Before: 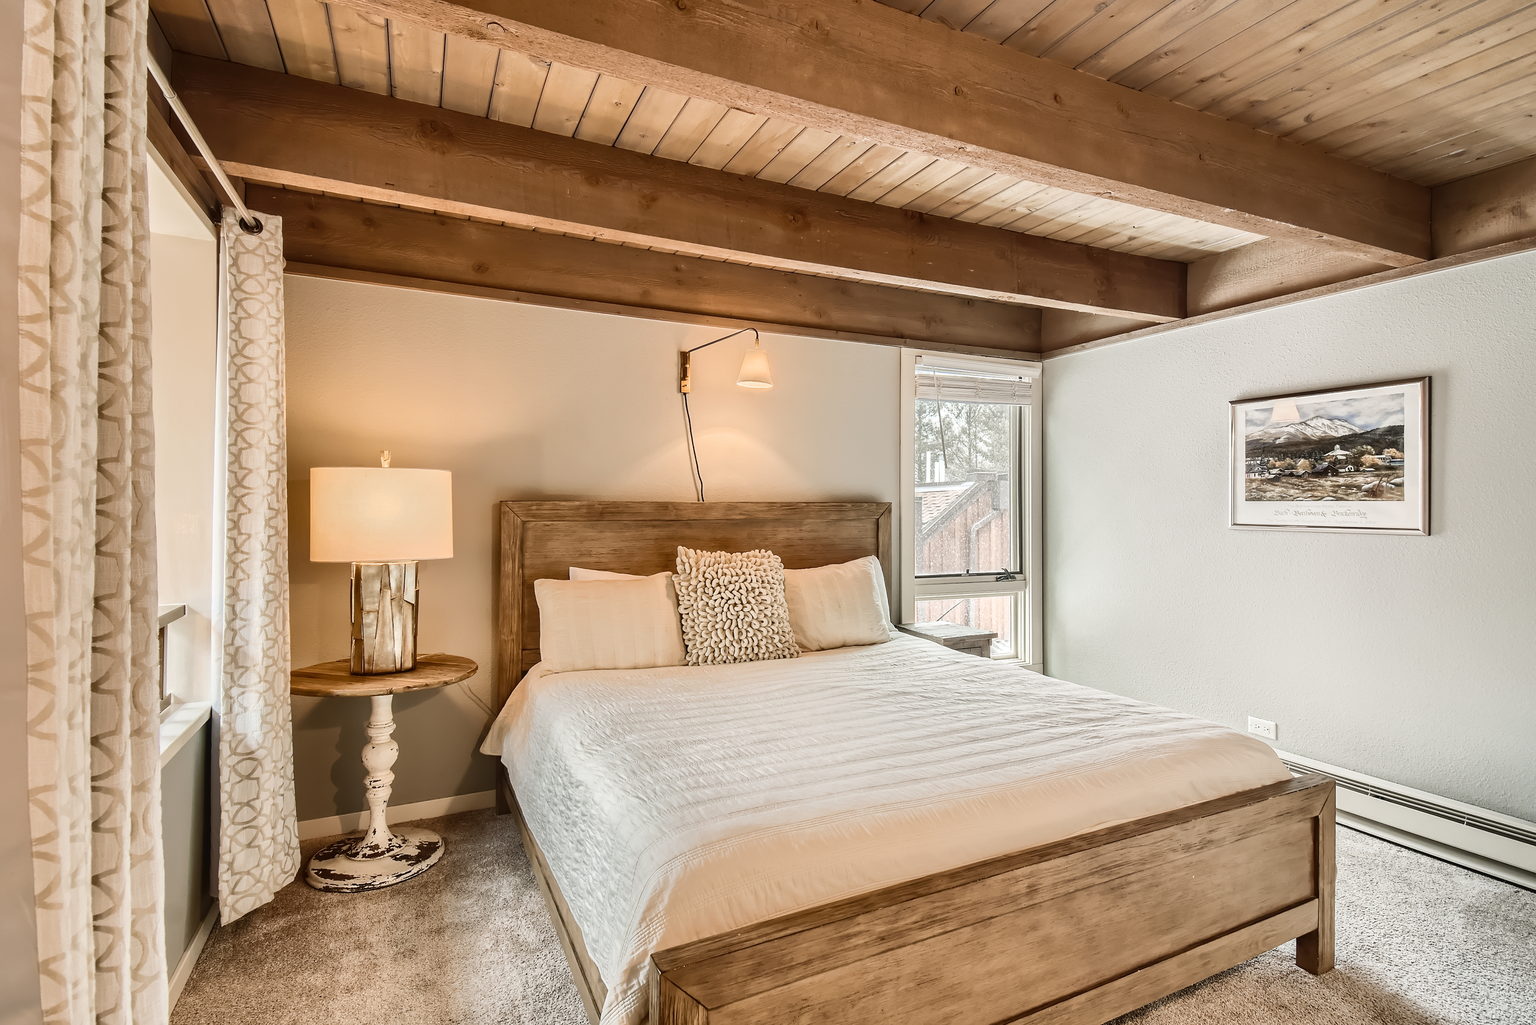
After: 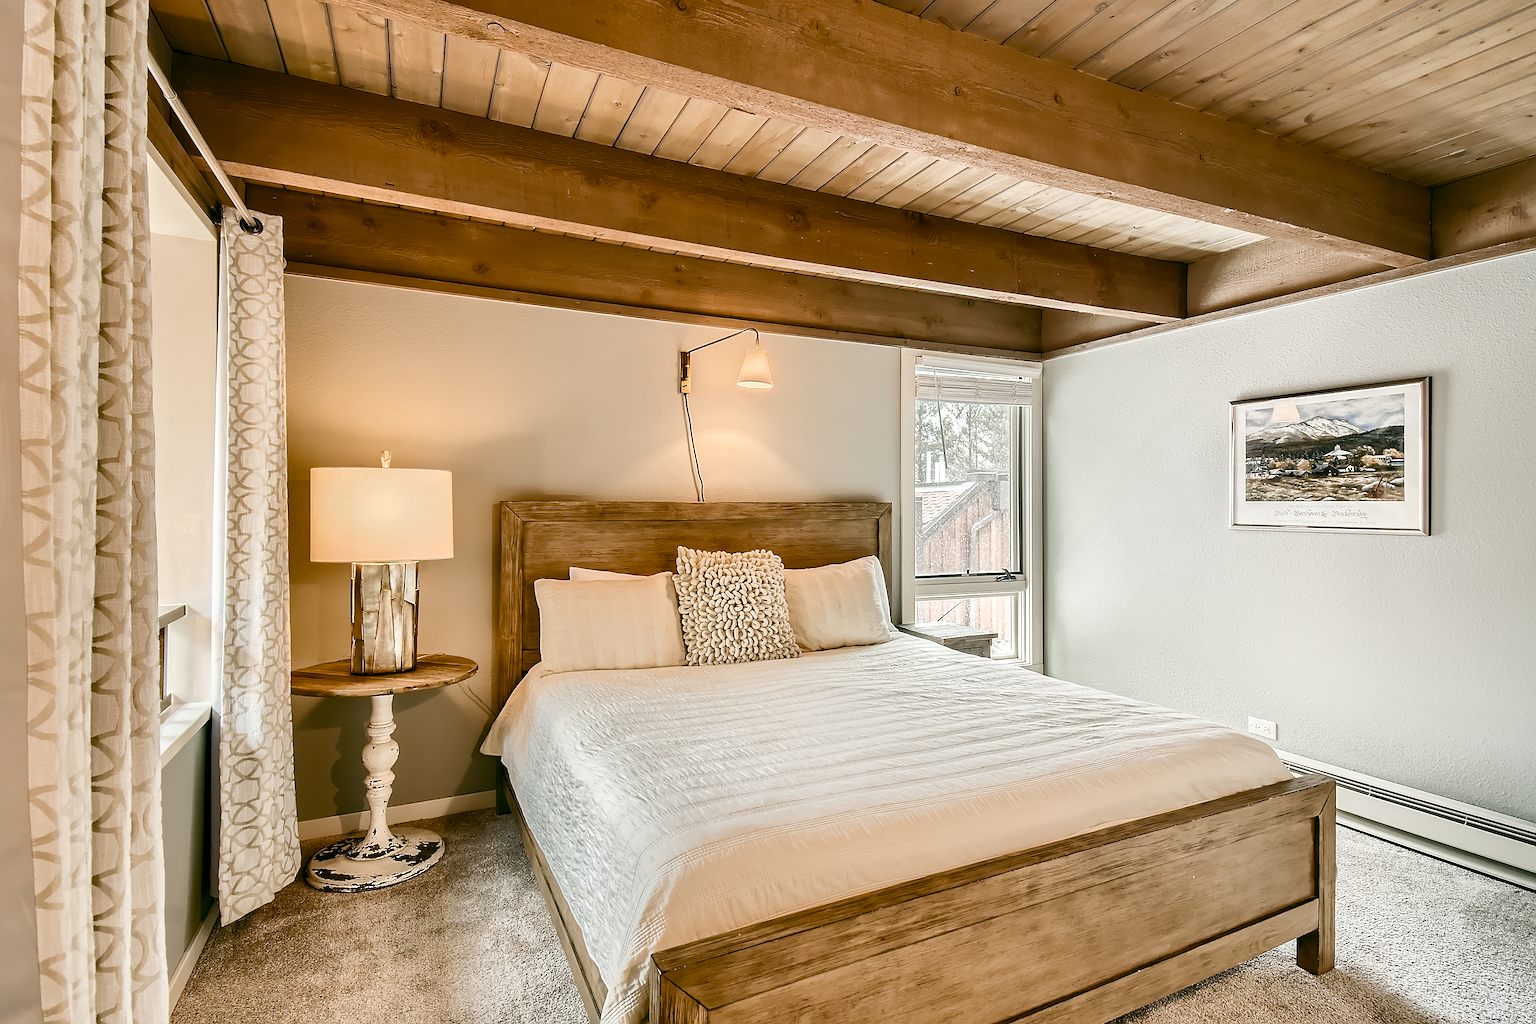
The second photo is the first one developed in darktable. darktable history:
sharpen: on, module defaults
color balance rgb: global offset › luminance -0.322%, global offset › chroma 0.108%, global offset › hue 165°, perceptual saturation grading › global saturation 20%, perceptual saturation grading › highlights -25.91%, perceptual saturation grading › shadows 25.502%, contrast 4.375%
